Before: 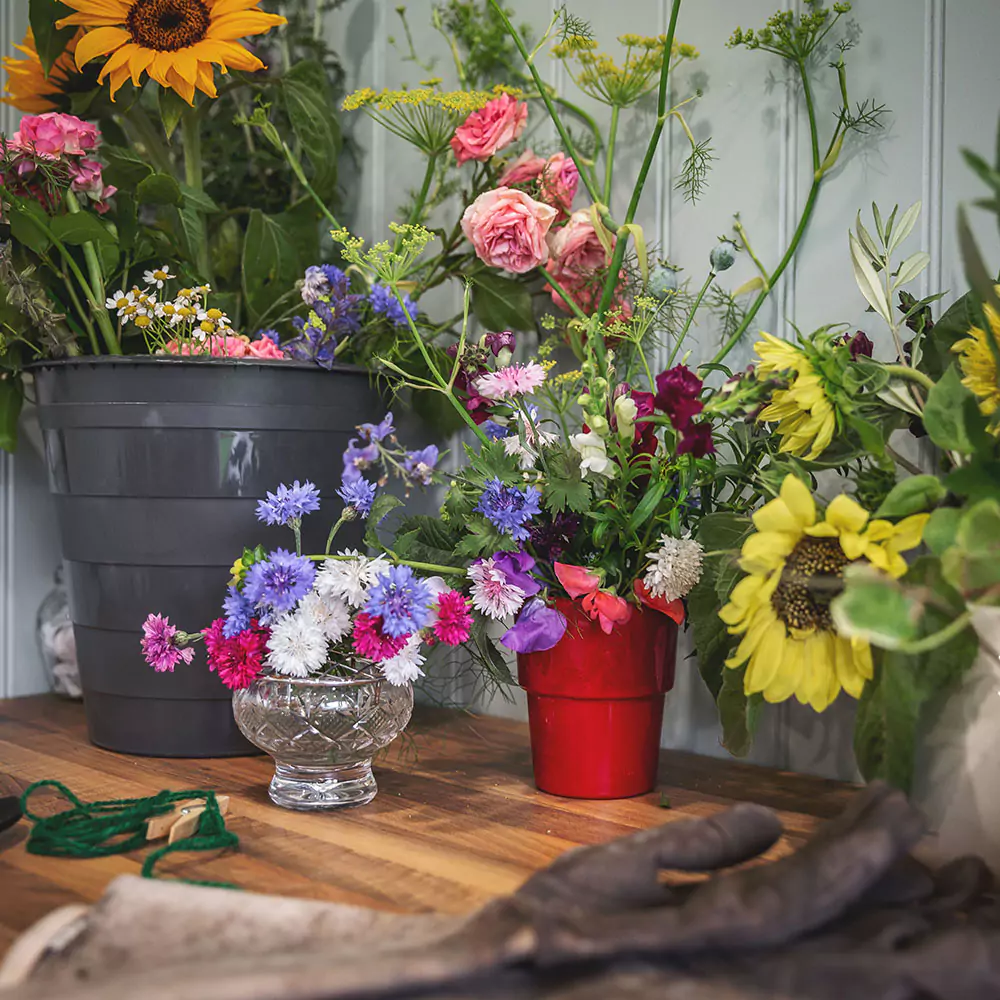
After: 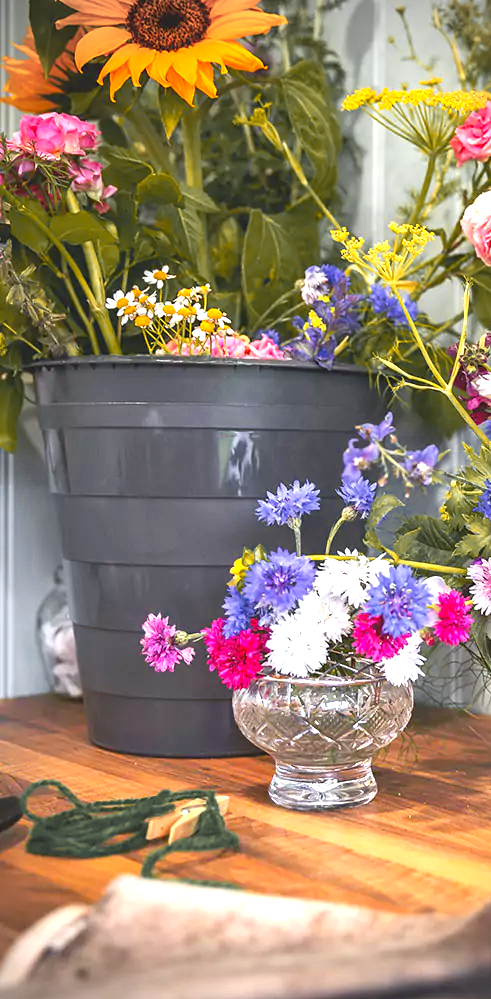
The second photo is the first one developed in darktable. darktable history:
crop and rotate: left 0.013%, top 0%, right 50.863%
vignetting: fall-off start 87.71%, fall-off radius 25.68%
exposure: black level correction 0, exposure 1.127 EV
color zones: curves: ch0 [(0, 0.499) (0.143, 0.5) (0.286, 0.5) (0.429, 0.476) (0.571, 0.284) (0.714, 0.243) (0.857, 0.449) (1, 0.499)]; ch1 [(0, 0.532) (0.143, 0.645) (0.286, 0.696) (0.429, 0.211) (0.571, 0.504) (0.714, 0.493) (0.857, 0.495) (1, 0.532)]; ch2 [(0, 0.5) (0.143, 0.5) (0.286, 0.427) (0.429, 0.324) (0.571, 0.5) (0.714, 0.5) (0.857, 0.5) (1, 0.5)]
